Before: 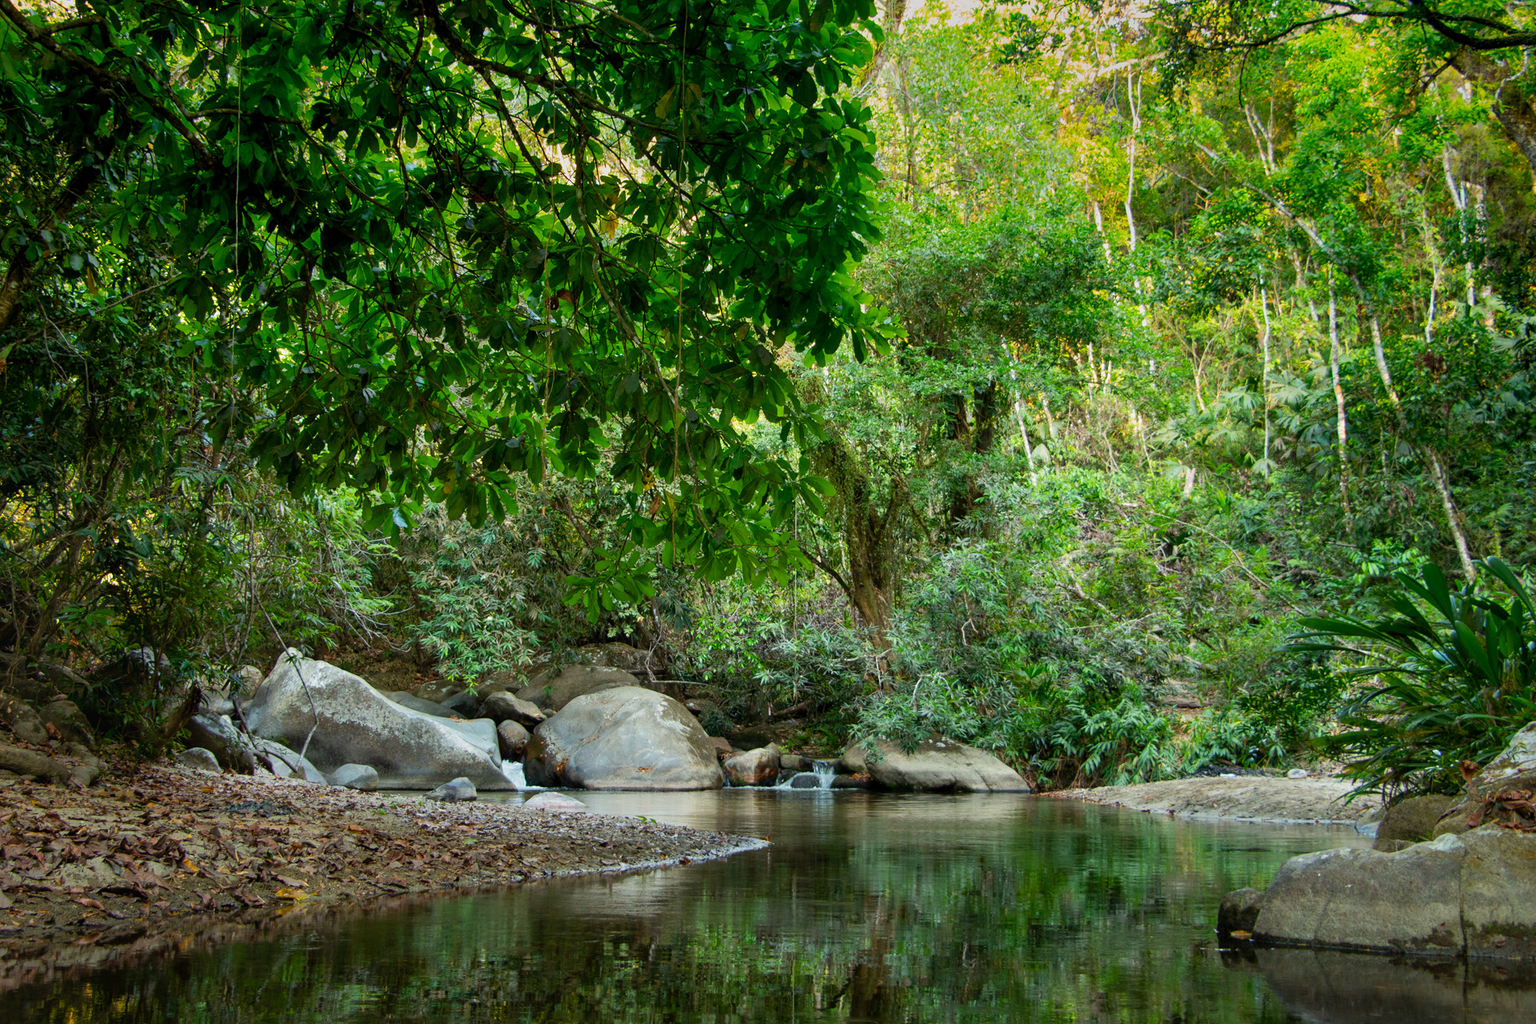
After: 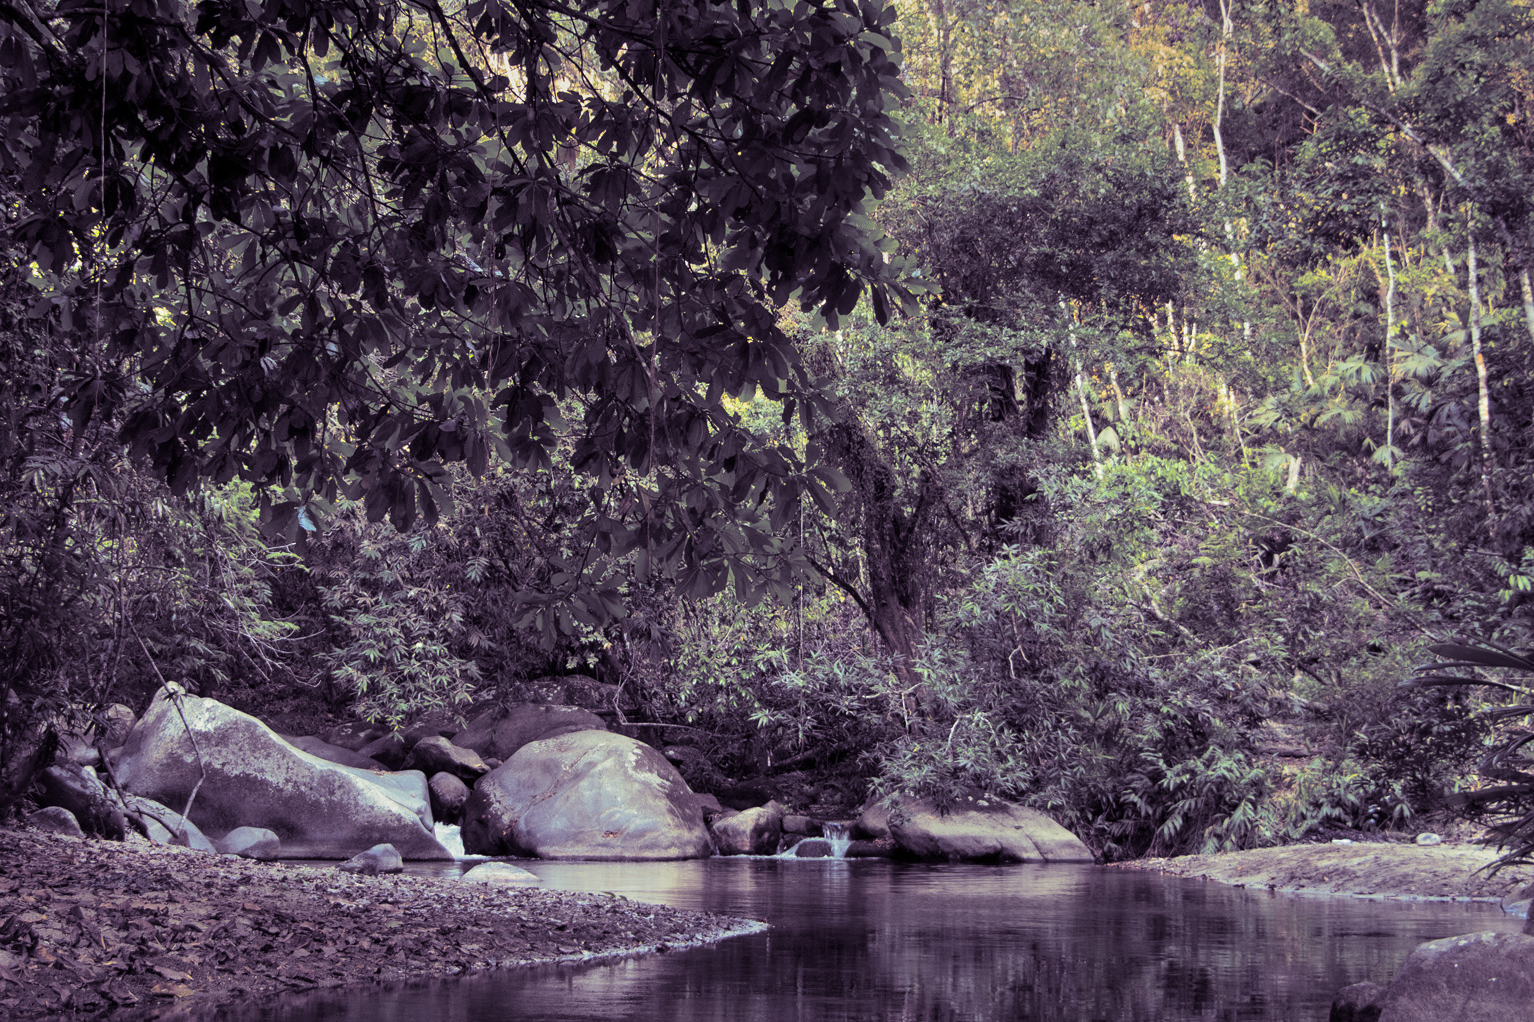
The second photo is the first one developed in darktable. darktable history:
split-toning: shadows › hue 266.4°, shadows › saturation 0.4, highlights › hue 61.2°, highlights › saturation 0.3, compress 0%
crop and rotate: left 10.071%, top 10.071%, right 10.02%, bottom 10.02%
color contrast: green-magenta contrast 0.8, blue-yellow contrast 1.1, unbound 0
